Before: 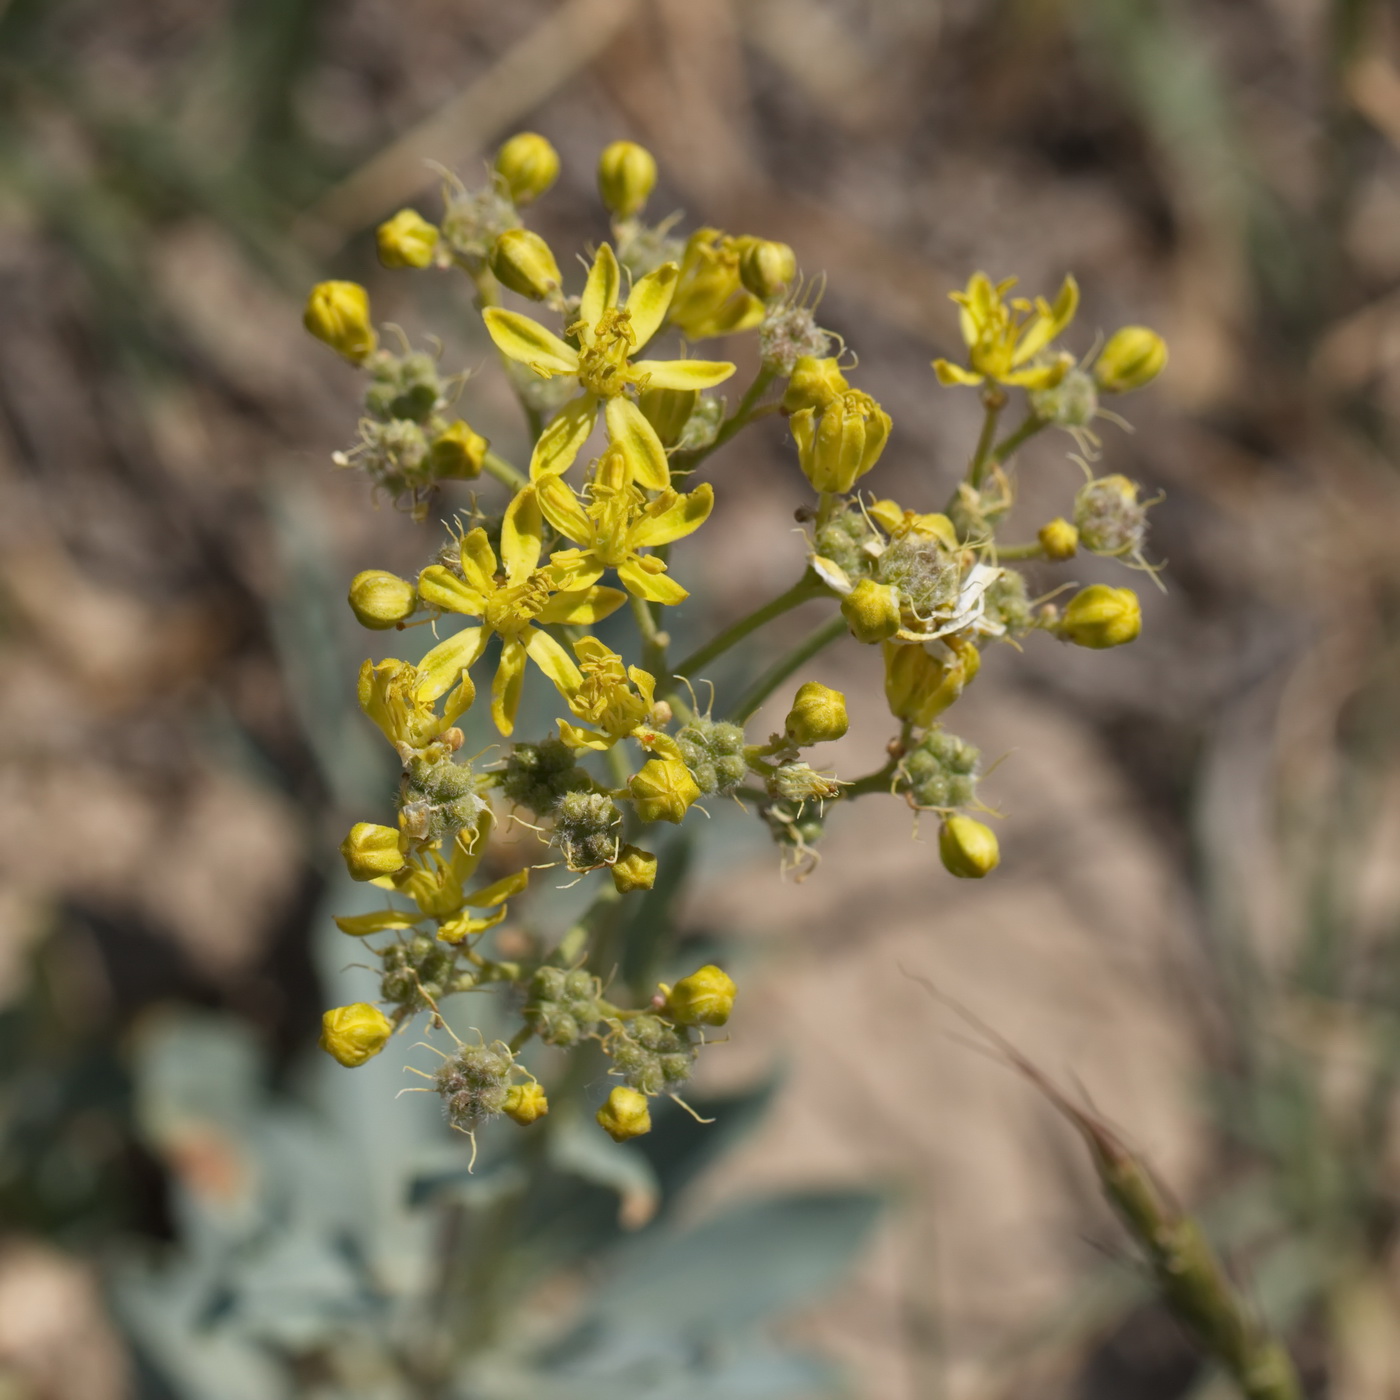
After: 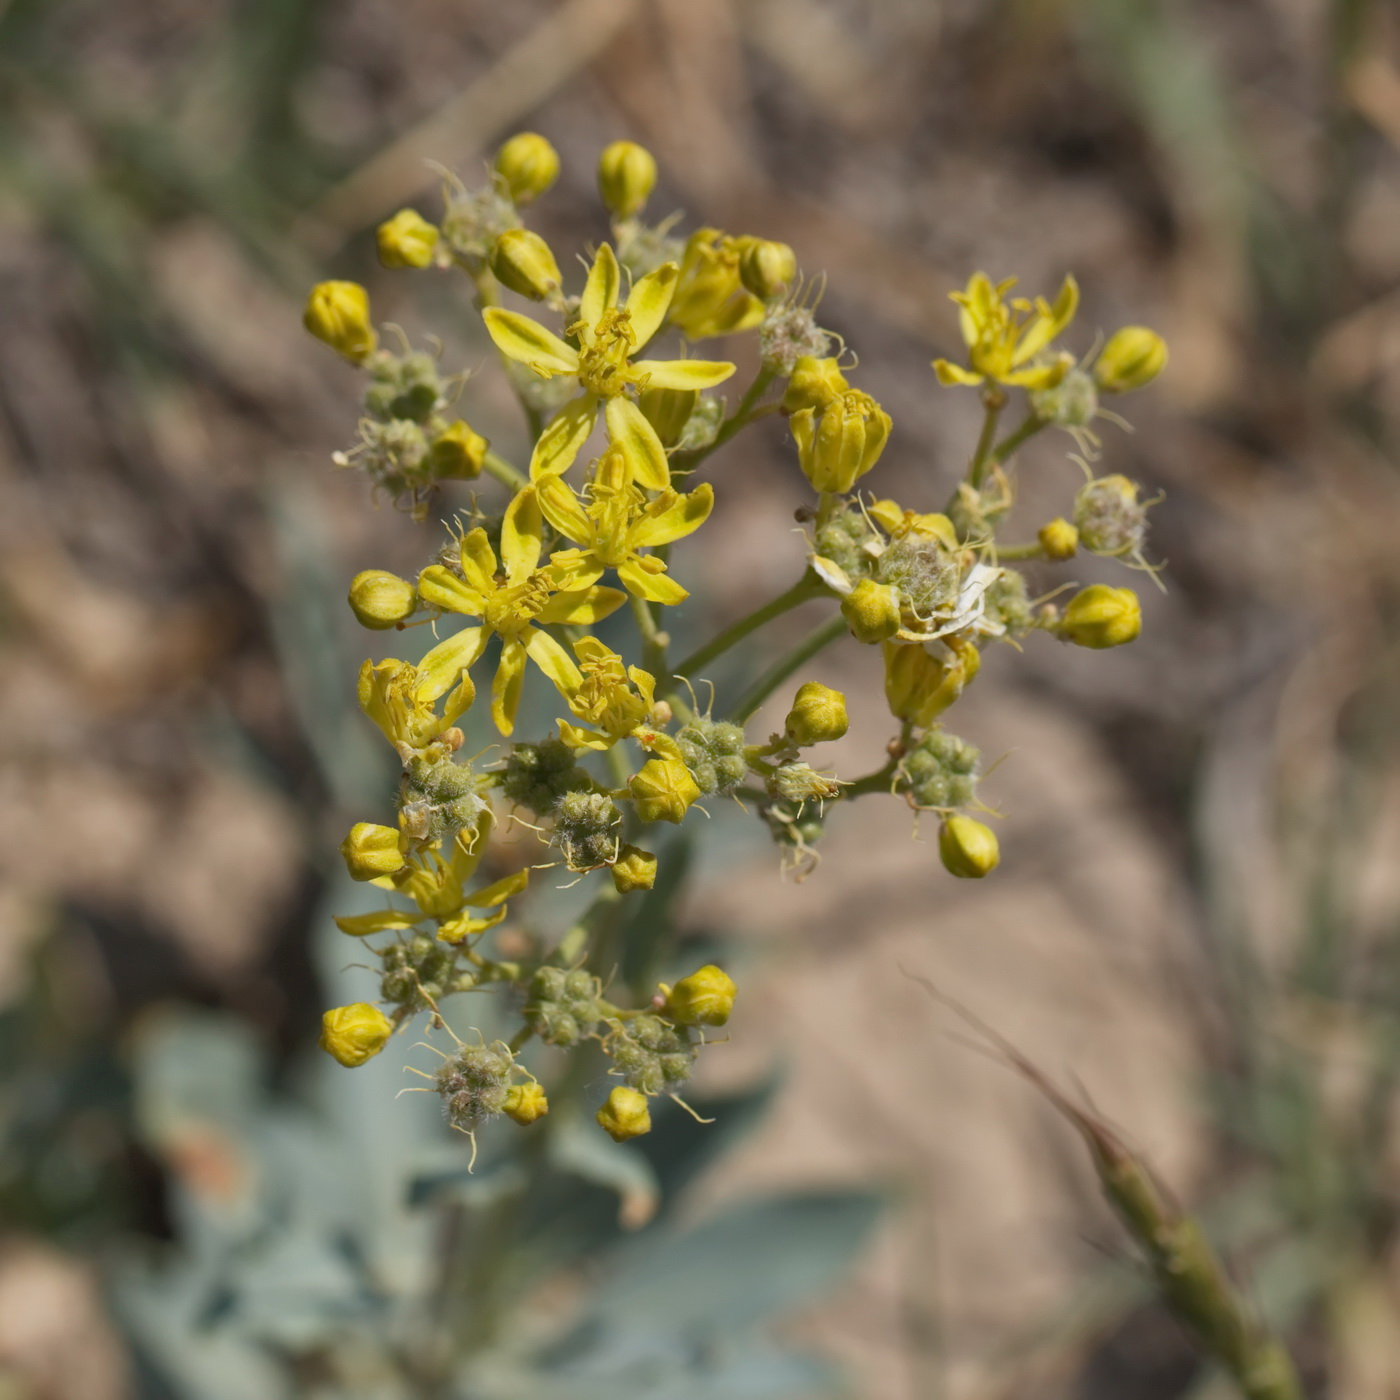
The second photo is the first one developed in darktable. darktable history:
shadows and highlights: highlights color adjustment 0.84%
